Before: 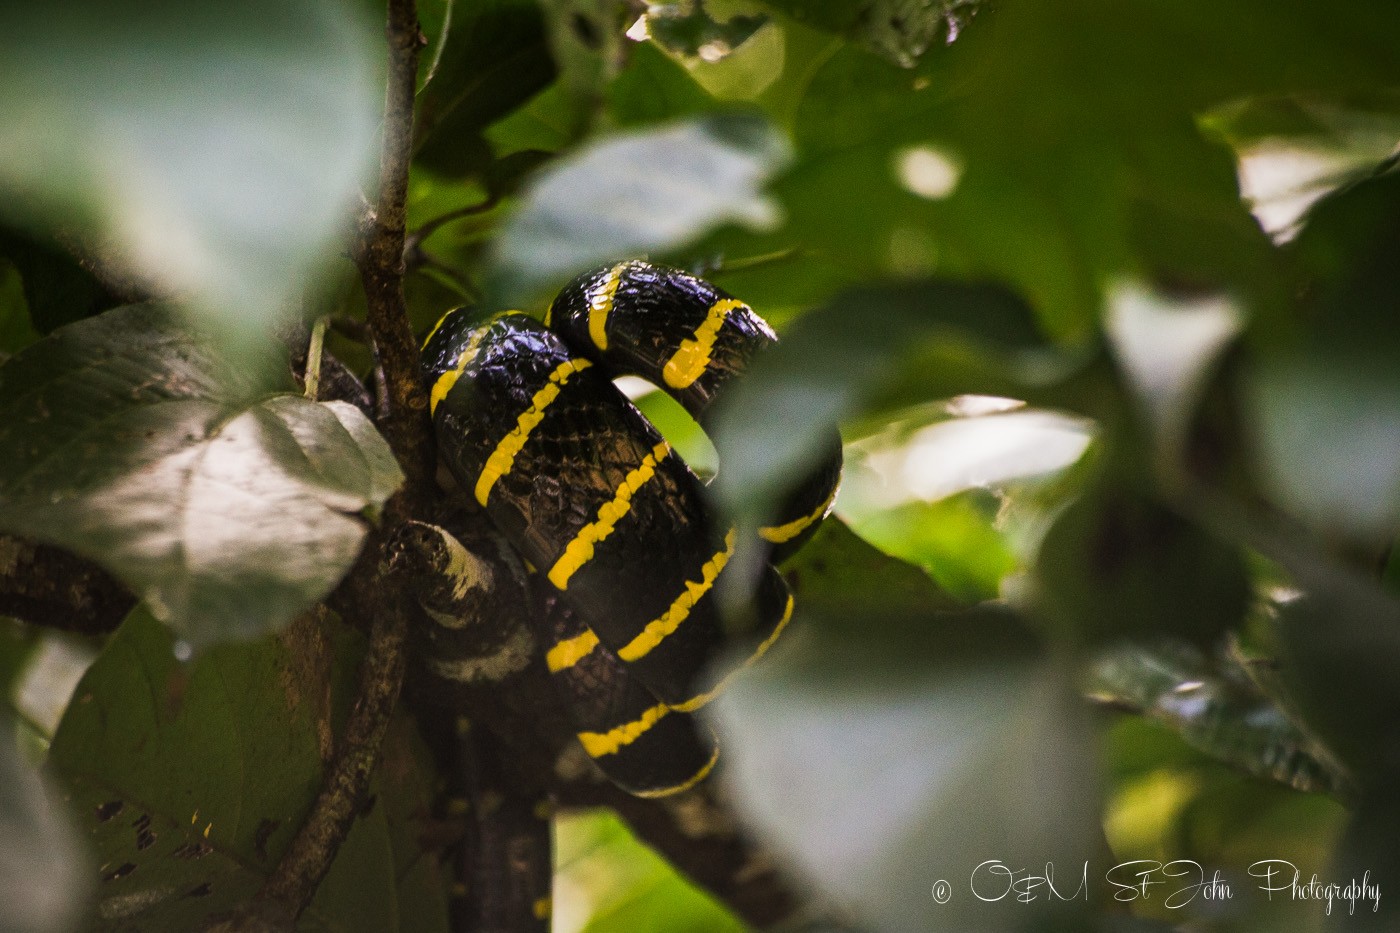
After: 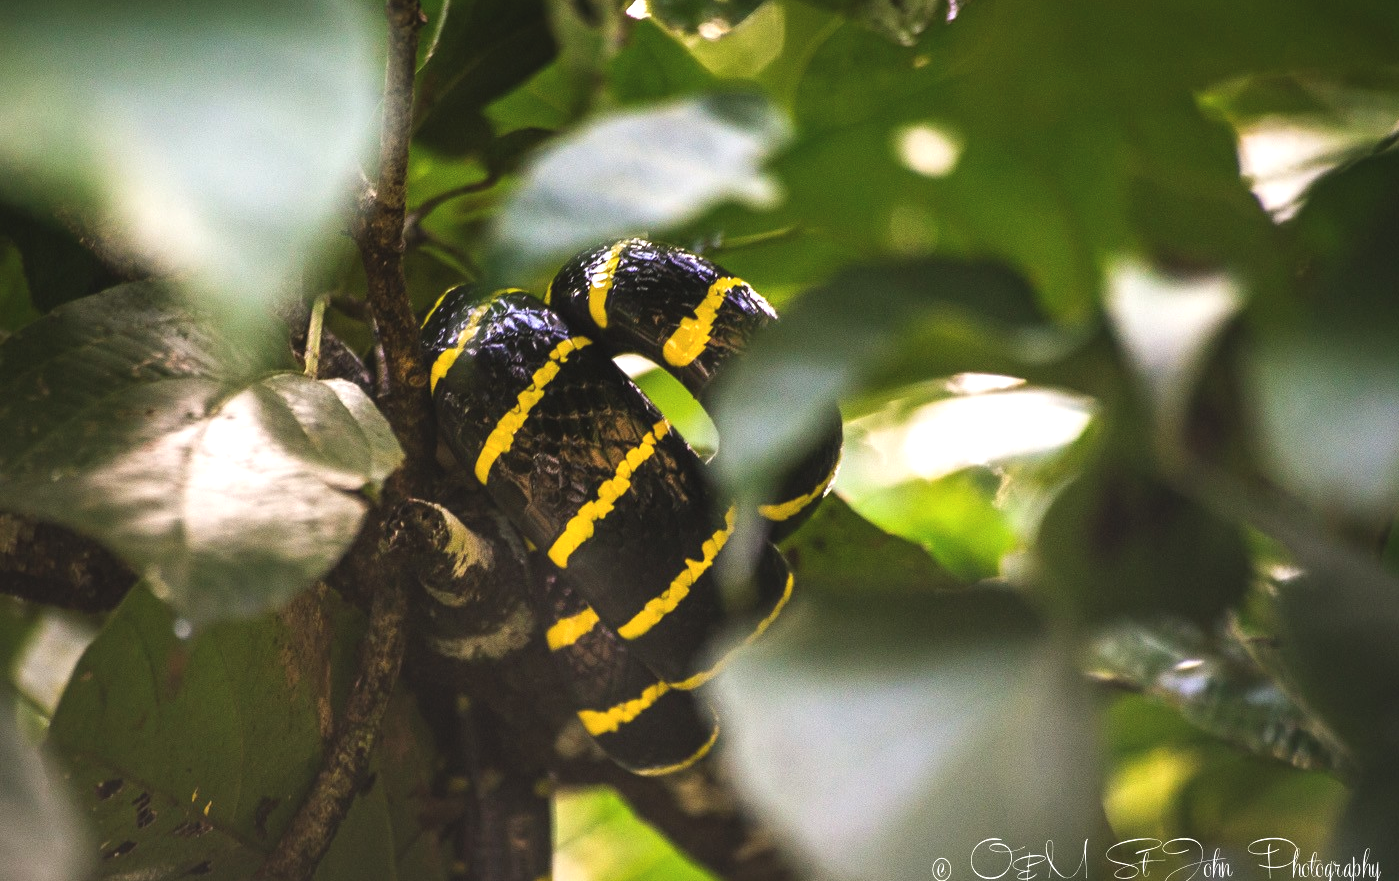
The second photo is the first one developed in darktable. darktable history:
exposure: black level correction -0.005, exposure 0.622 EV, compensate highlight preservation false
crop and rotate: top 2.479%, bottom 3.018%
